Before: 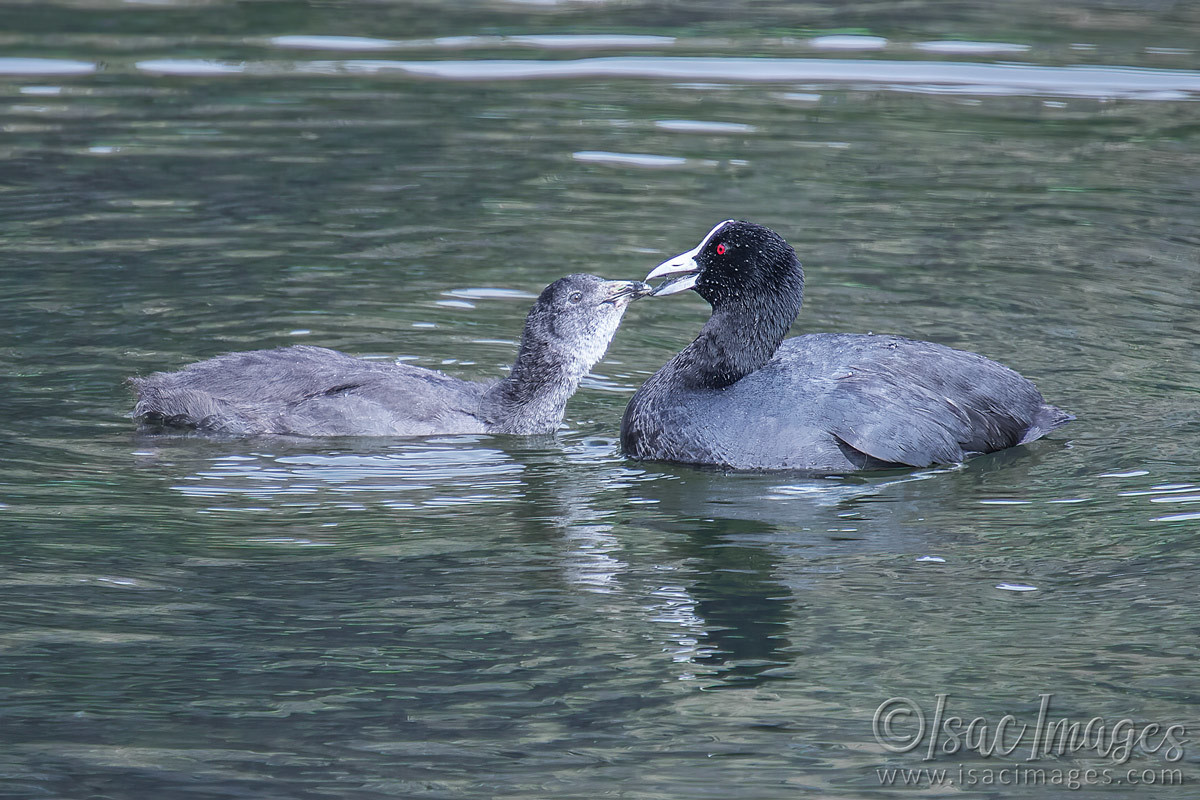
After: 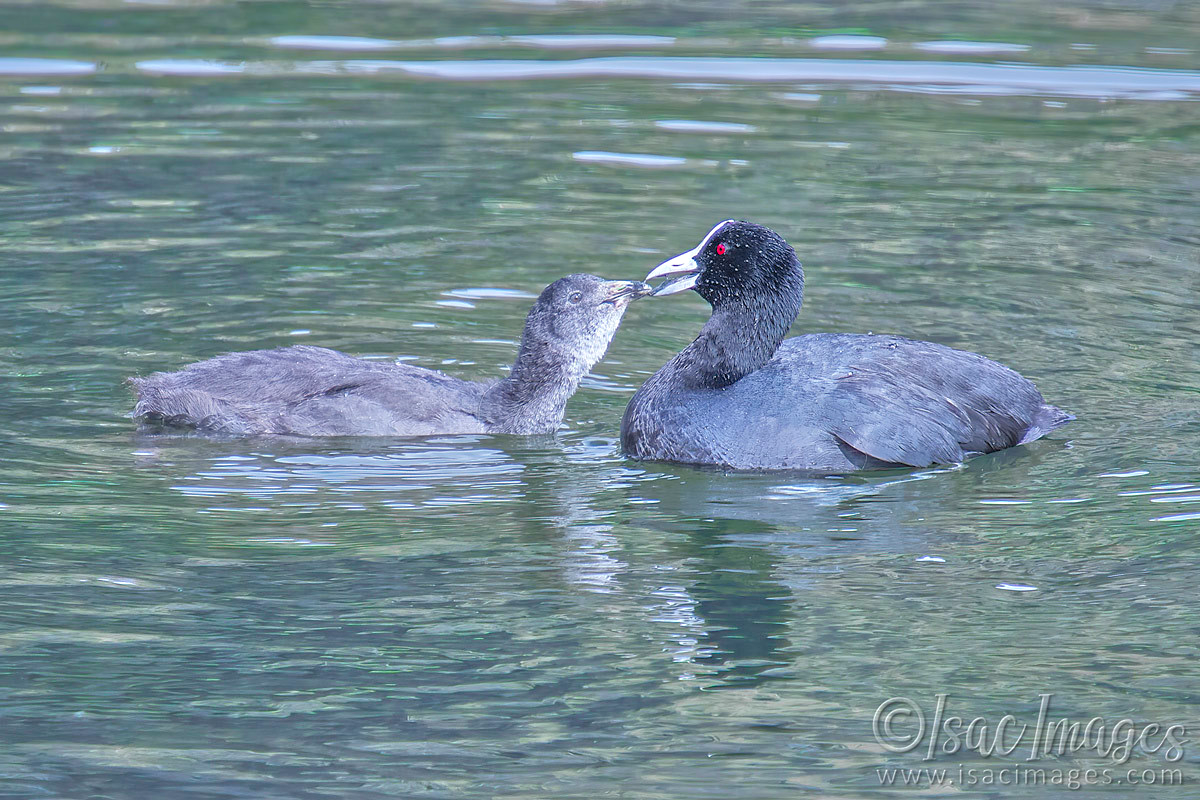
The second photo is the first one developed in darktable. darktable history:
color balance rgb: perceptual saturation grading › global saturation 20%, global vibrance 20%
shadows and highlights: on, module defaults
tone equalizer: -7 EV 0.15 EV, -6 EV 0.6 EV, -5 EV 1.15 EV, -4 EV 1.33 EV, -3 EV 1.15 EV, -2 EV 0.6 EV, -1 EV 0.15 EV, mask exposure compensation -0.5 EV
